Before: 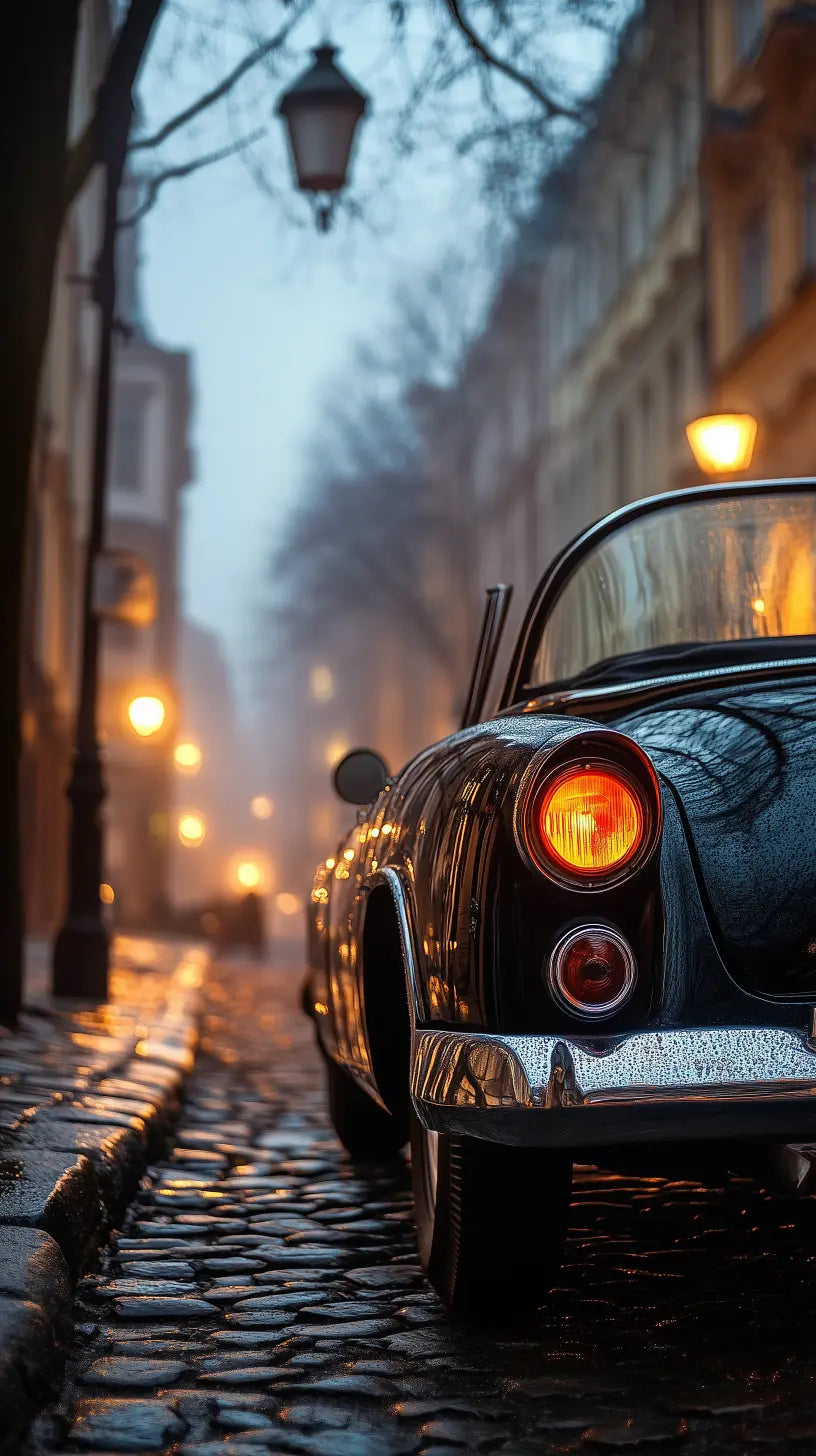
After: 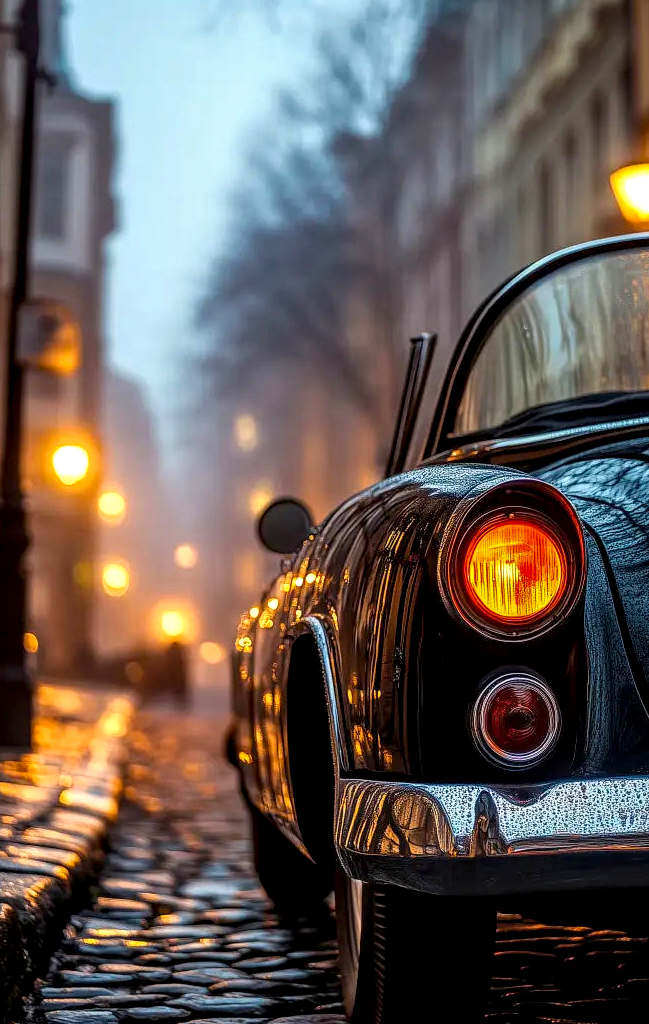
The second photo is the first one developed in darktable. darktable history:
local contrast: detail 150%
color balance rgb: shadows lift › hue 87.43°, white fulcrum 0.987 EV, perceptual saturation grading › global saturation 19.524%, global vibrance 20%
crop: left 9.41%, top 17.302%, right 10.948%, bottom 12.321%
